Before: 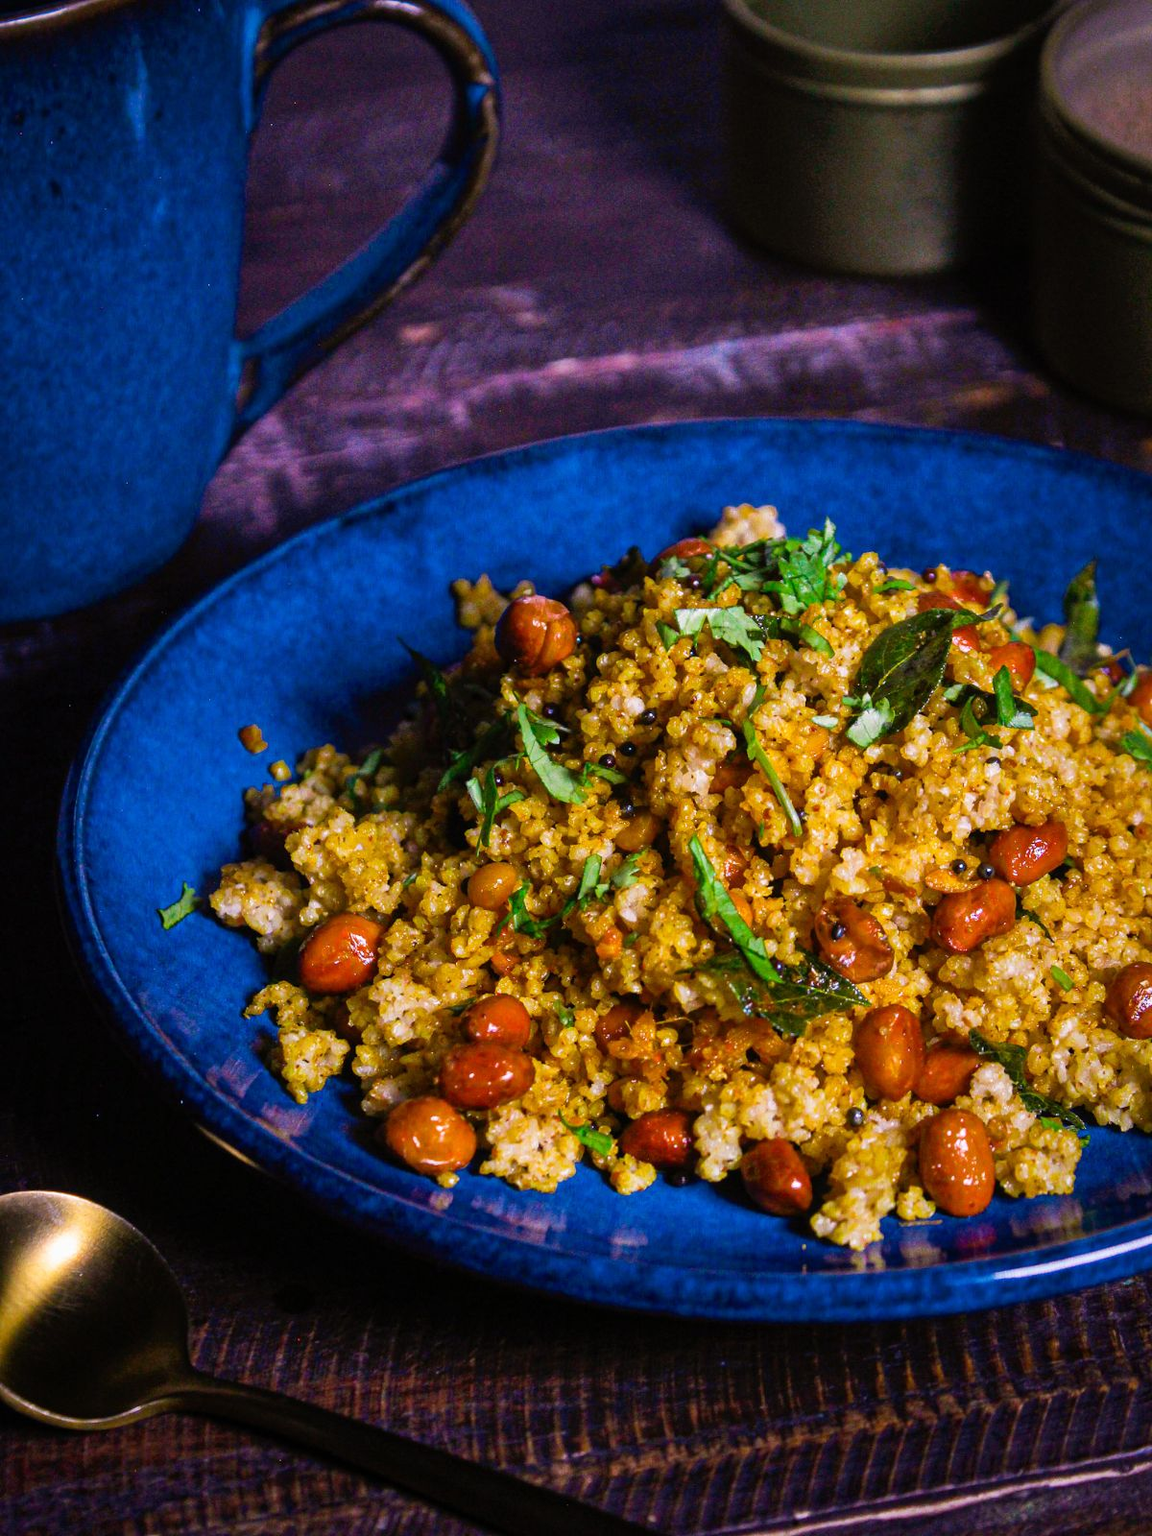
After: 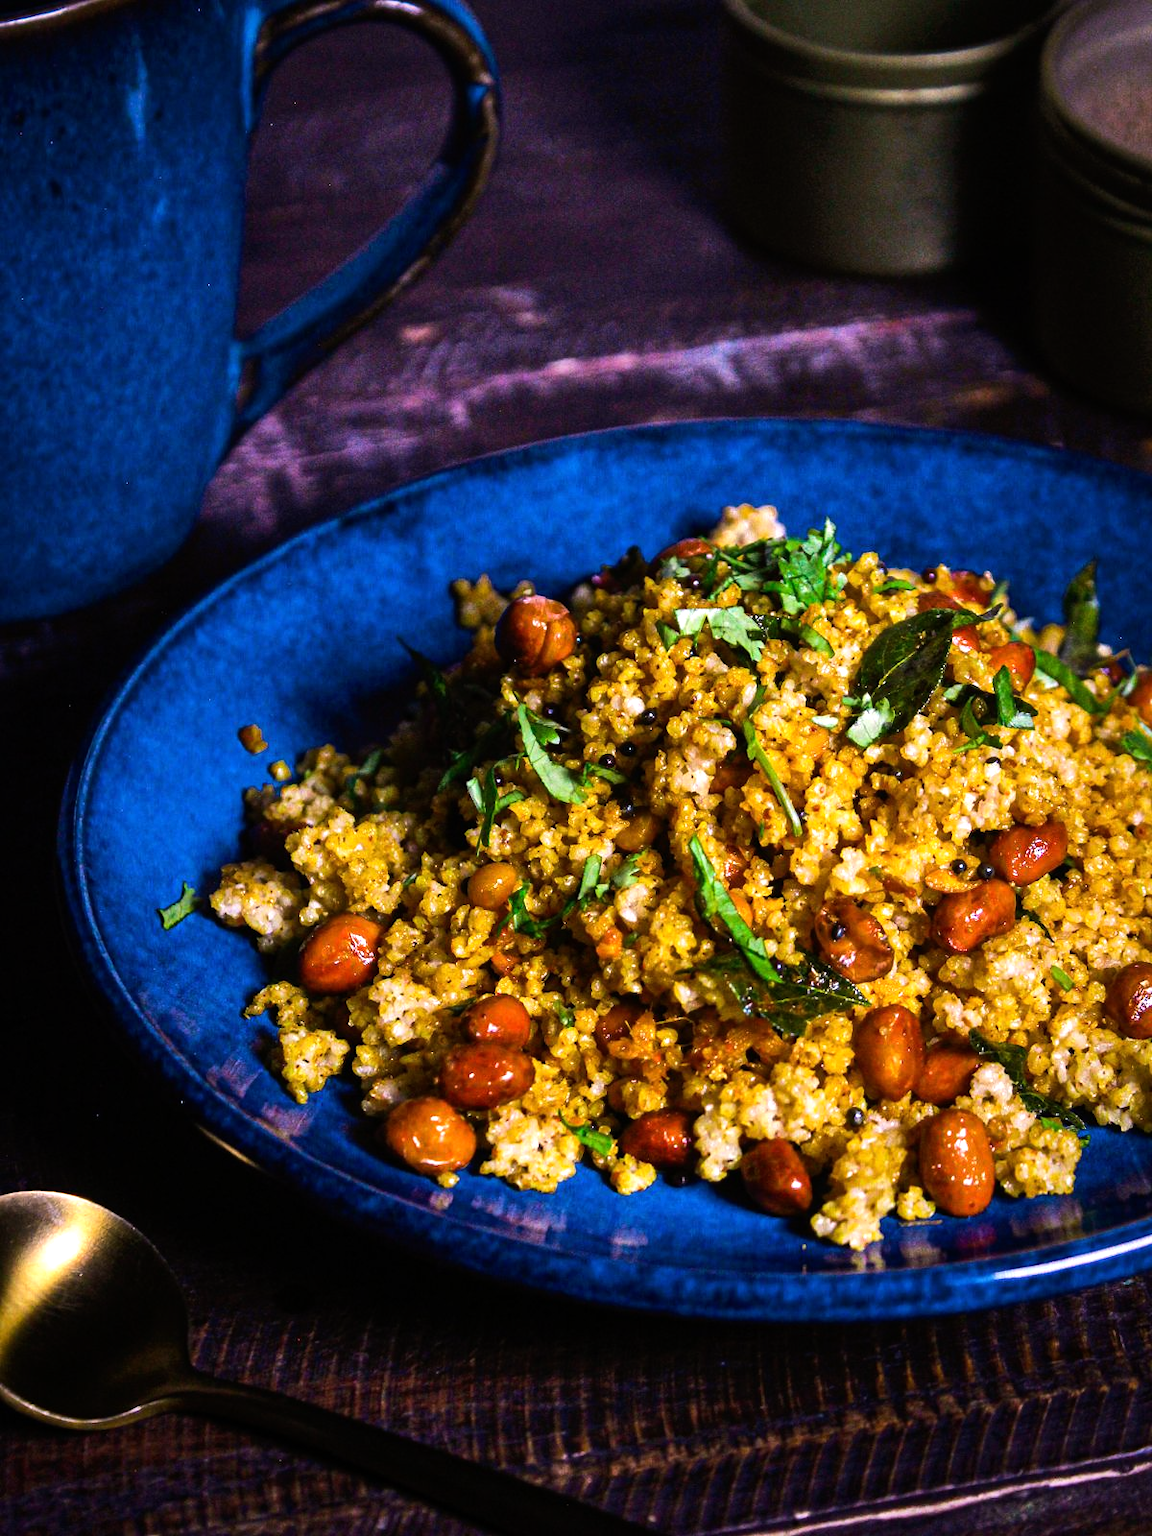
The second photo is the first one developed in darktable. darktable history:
tone equalizer: -8 EV -0.75 EV, -7 EV -0.7 EV, -6 EV -0.6 EV, -5 EV -0.4 EV, -3 EV 0.4 EV, -2 EV 0.6 EV, -1 EV 0.7 EV, +0 EV 0.75 EV, edges refinement/feathering 500, mask exposure compensation -1.57 EV, preserve details no
exposure: exposure -0.116 EV, compensate exposure bias true, compensate highlight preservation false
